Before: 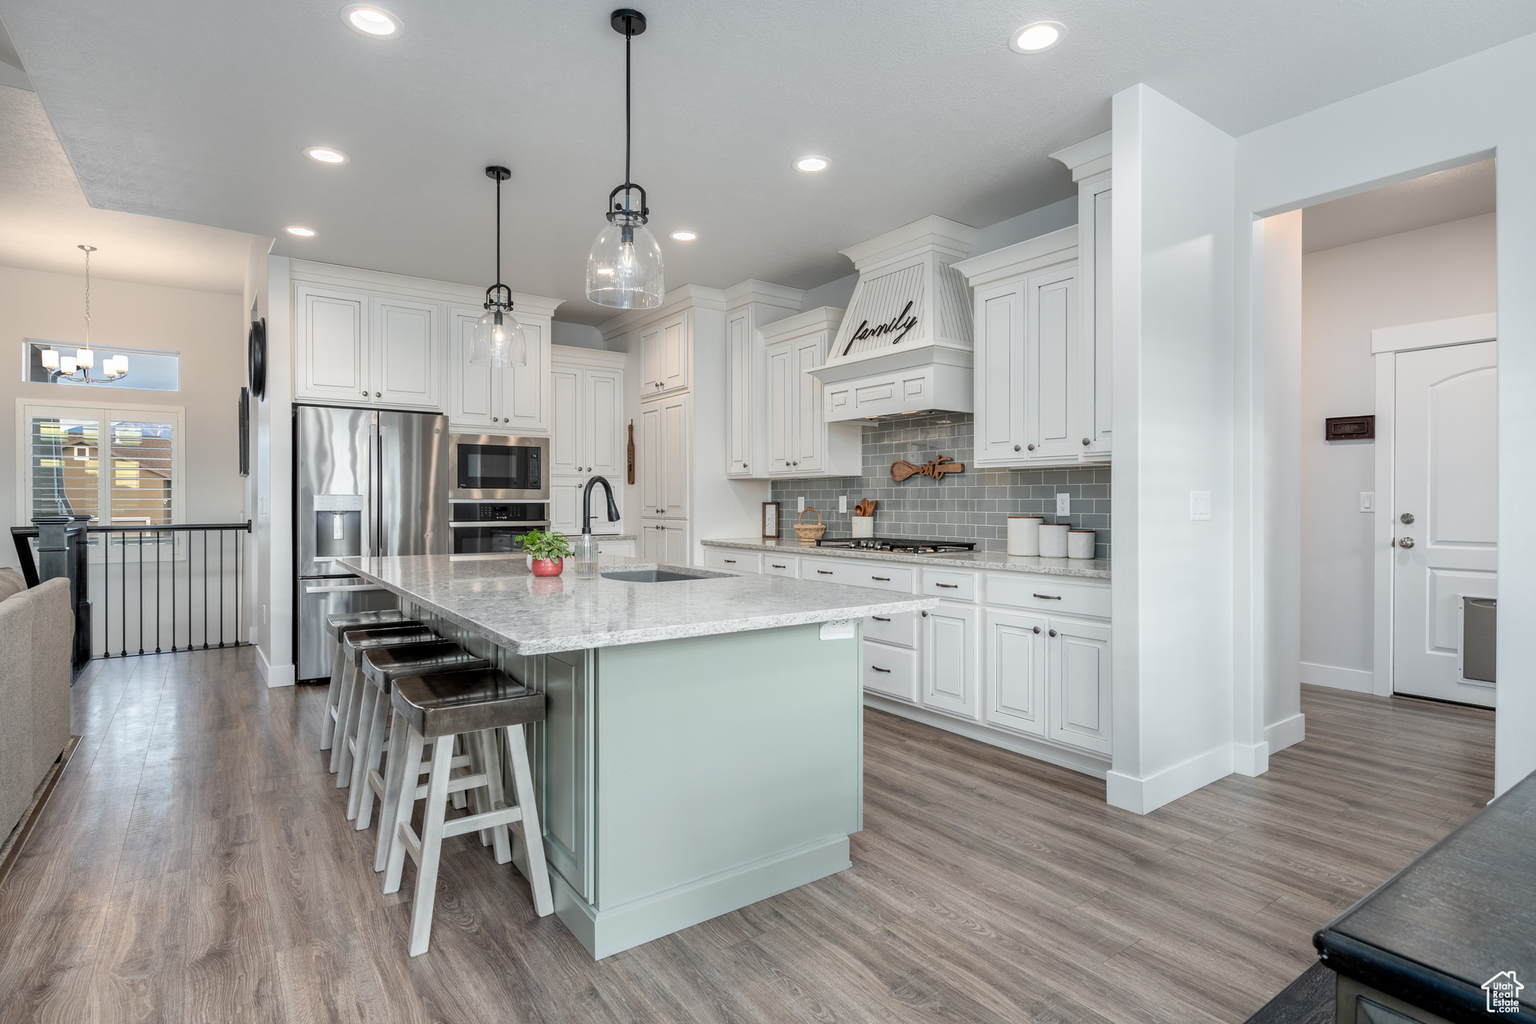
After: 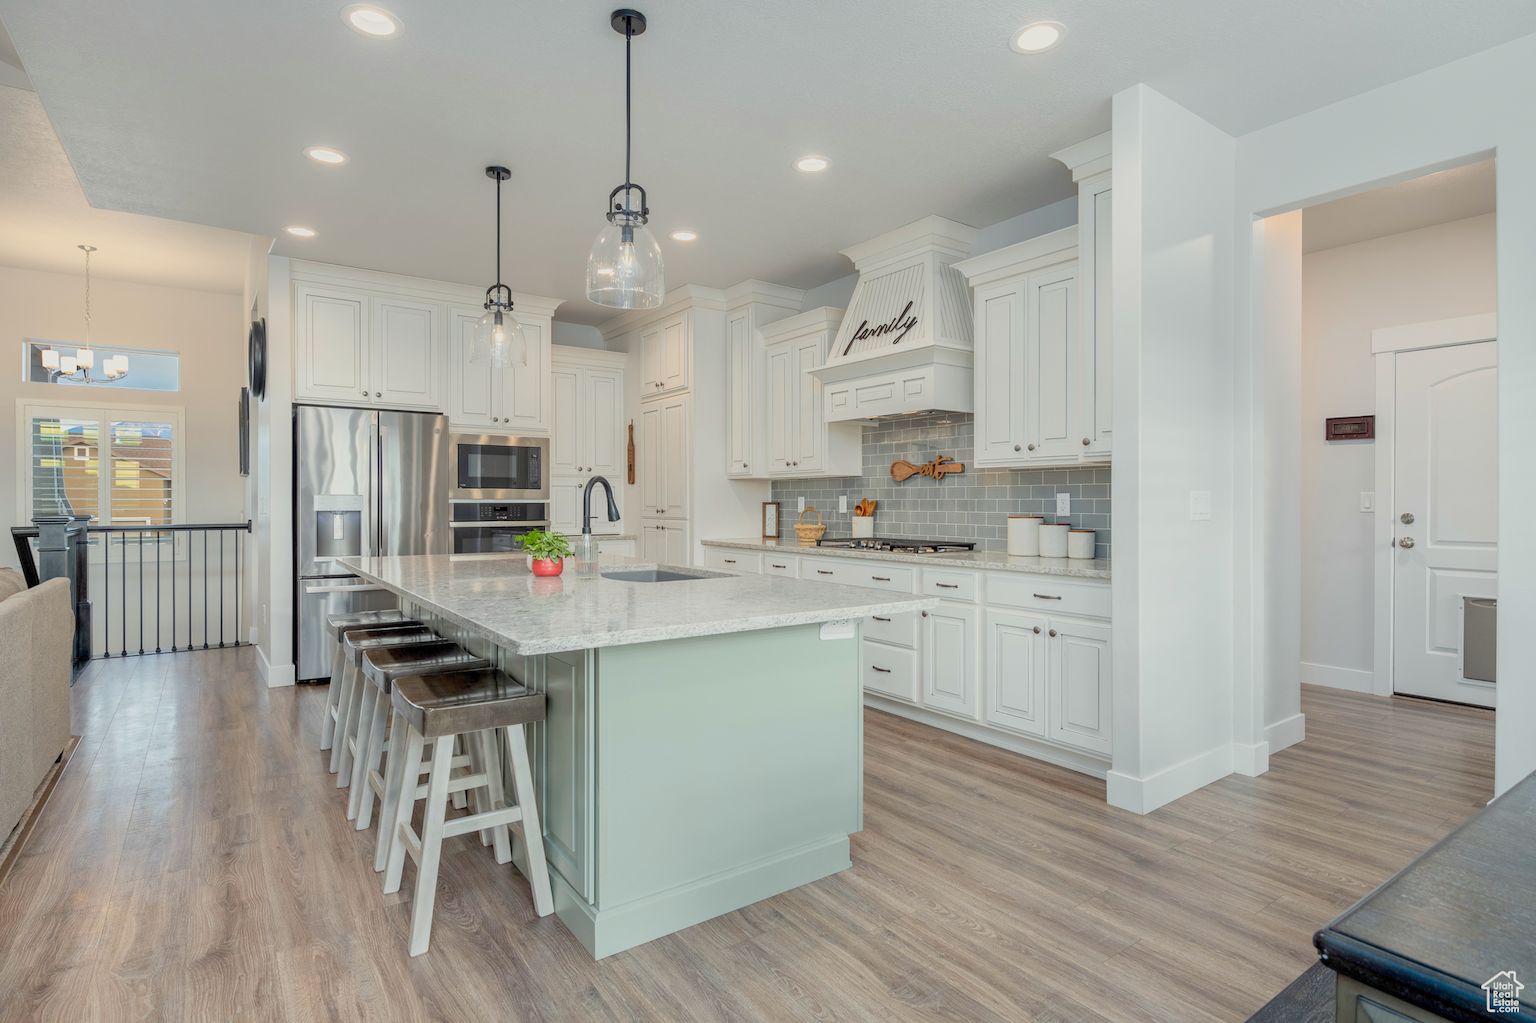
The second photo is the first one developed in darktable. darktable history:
color balance rgb: highlights gain › luminance 6.25%, highlights gain › chroma 1.217%, highlights gain › hue 91.52°, perceptual saturation grading › global saturation 25.628%, contrast -29.353%
exposure: exposure 0.442 EV, compensate highlight preservation false
